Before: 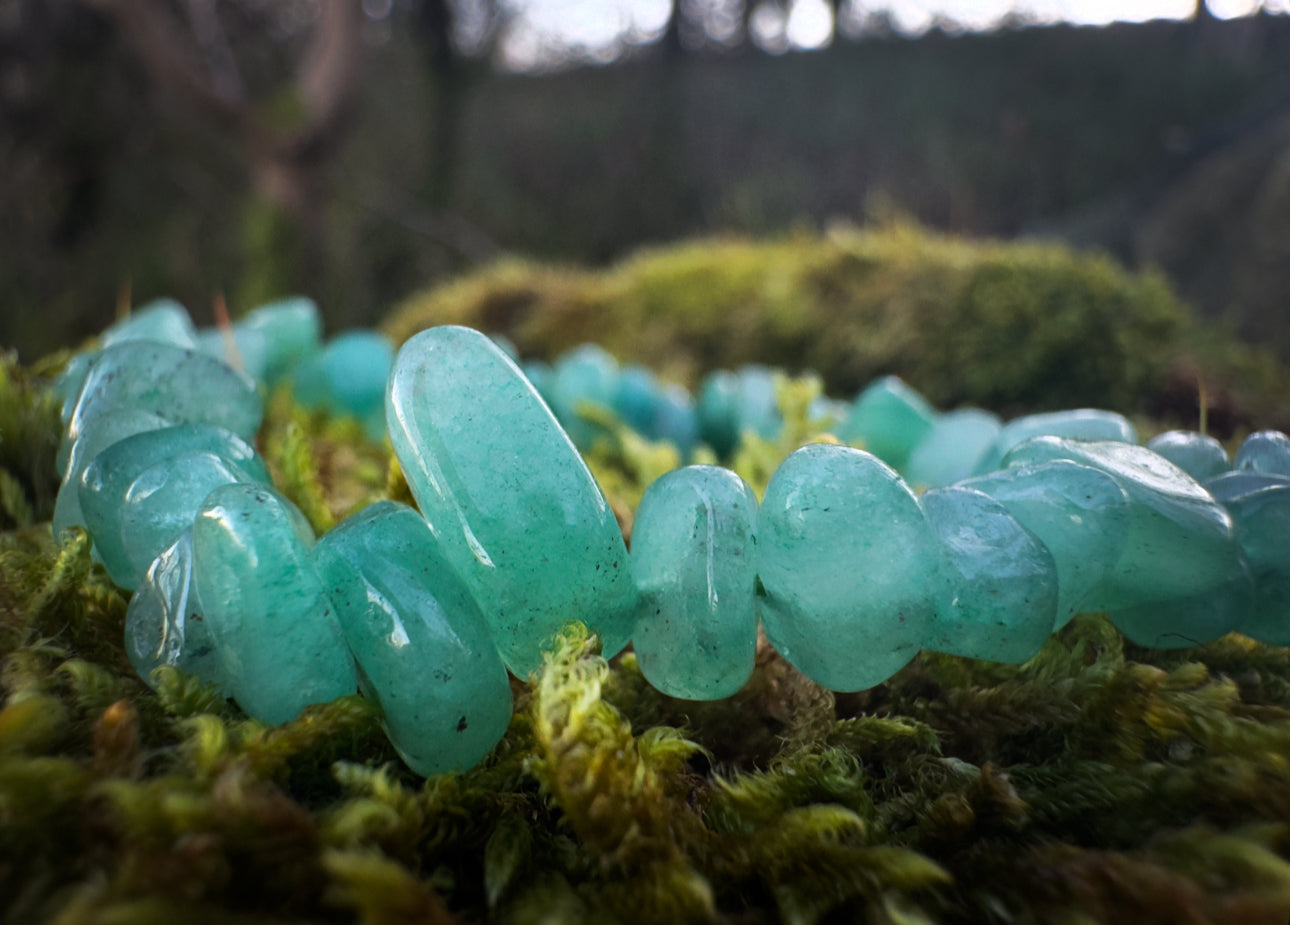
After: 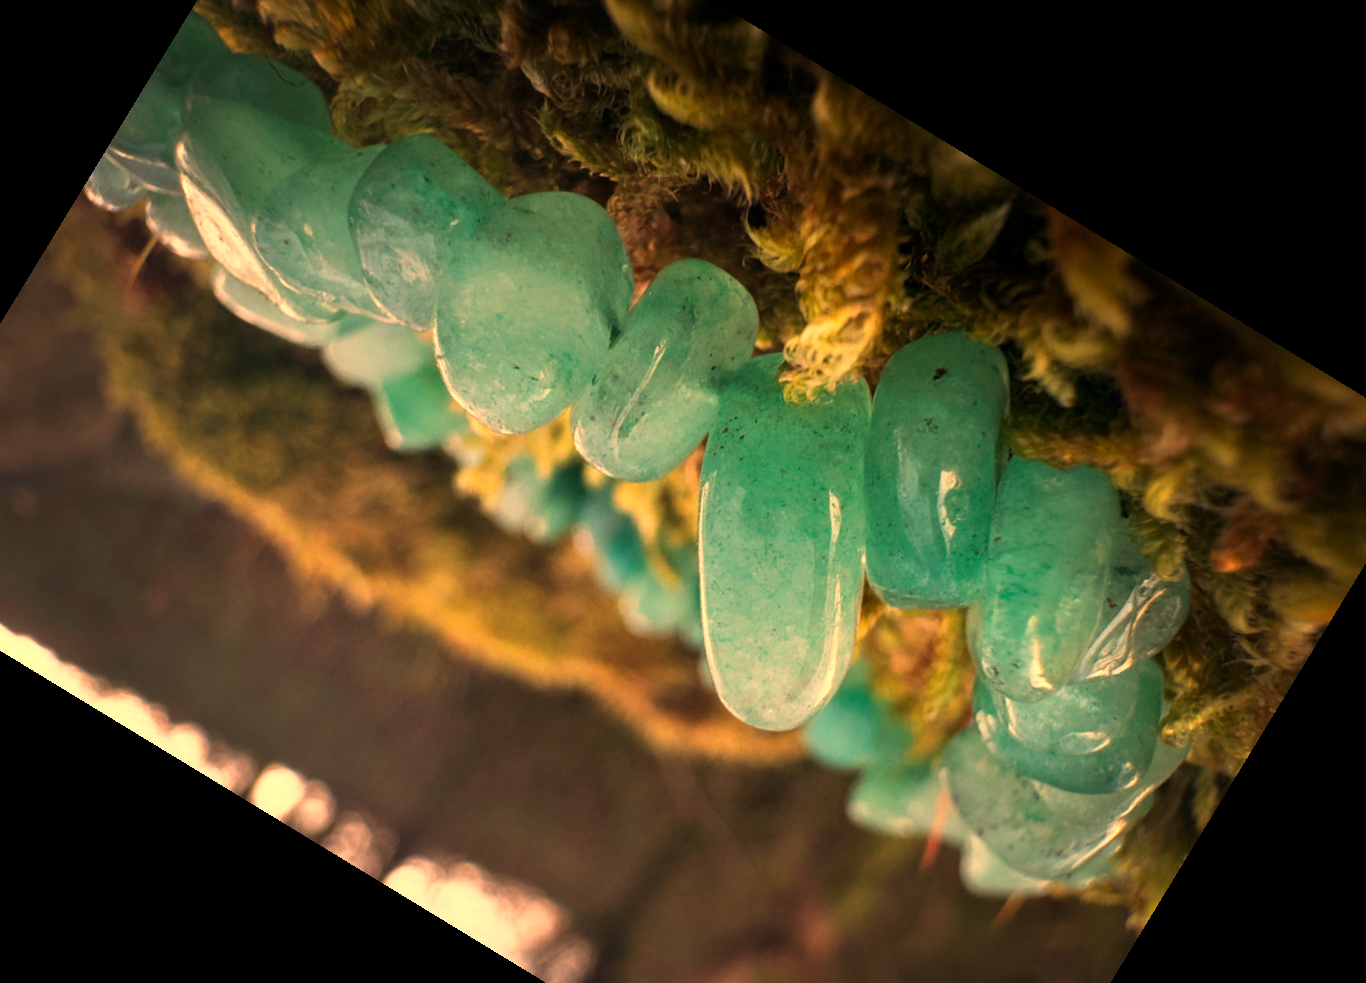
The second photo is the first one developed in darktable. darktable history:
crop and rotate: angle 148.68°, left 9.111%, top 15.603%, right 4.588%, bottom 17.041%
white balance: red 1.467, blue 0.684
